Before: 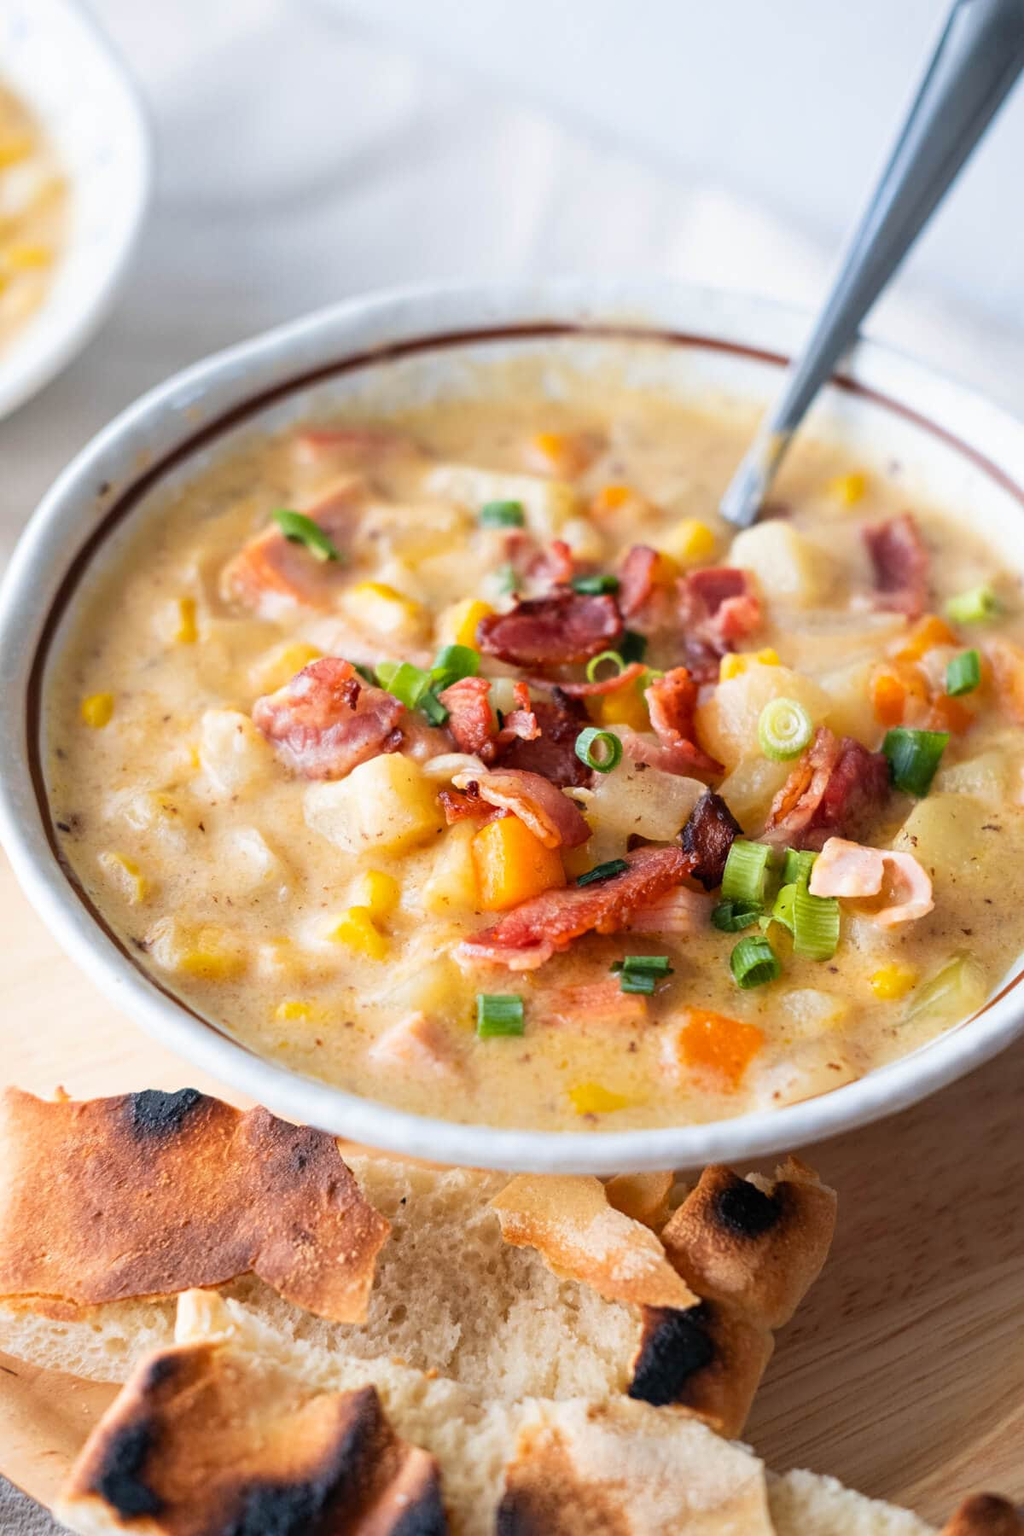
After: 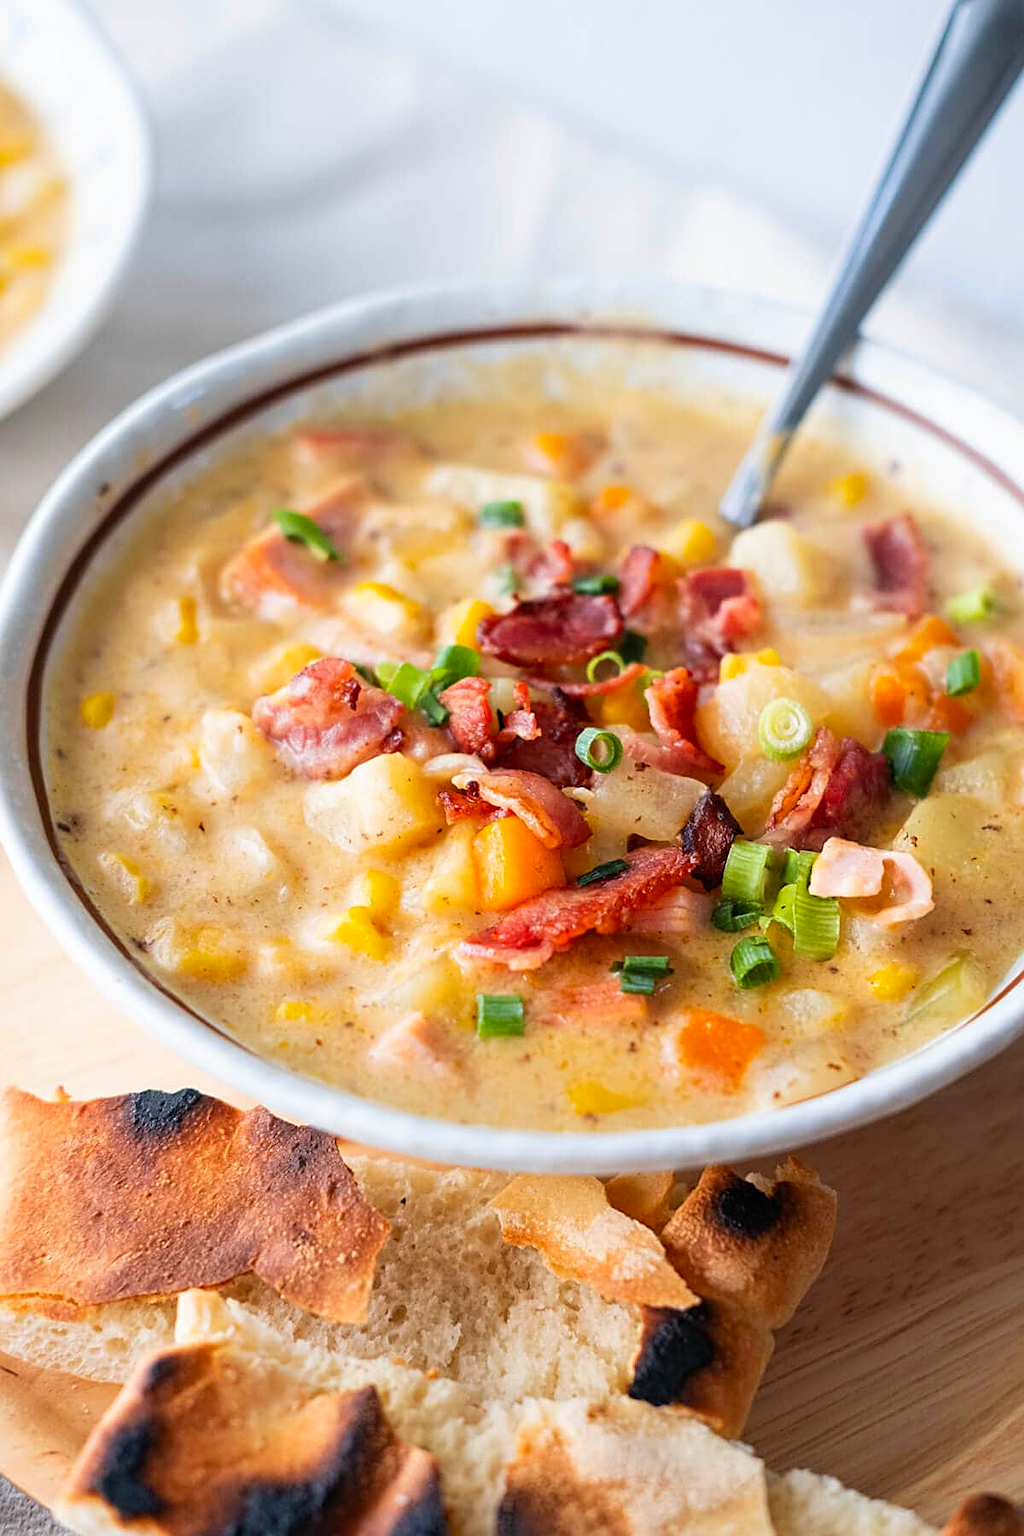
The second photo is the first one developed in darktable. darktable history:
contrast brightness saturation: saturation 0.122
sharpen: on, module defaults
